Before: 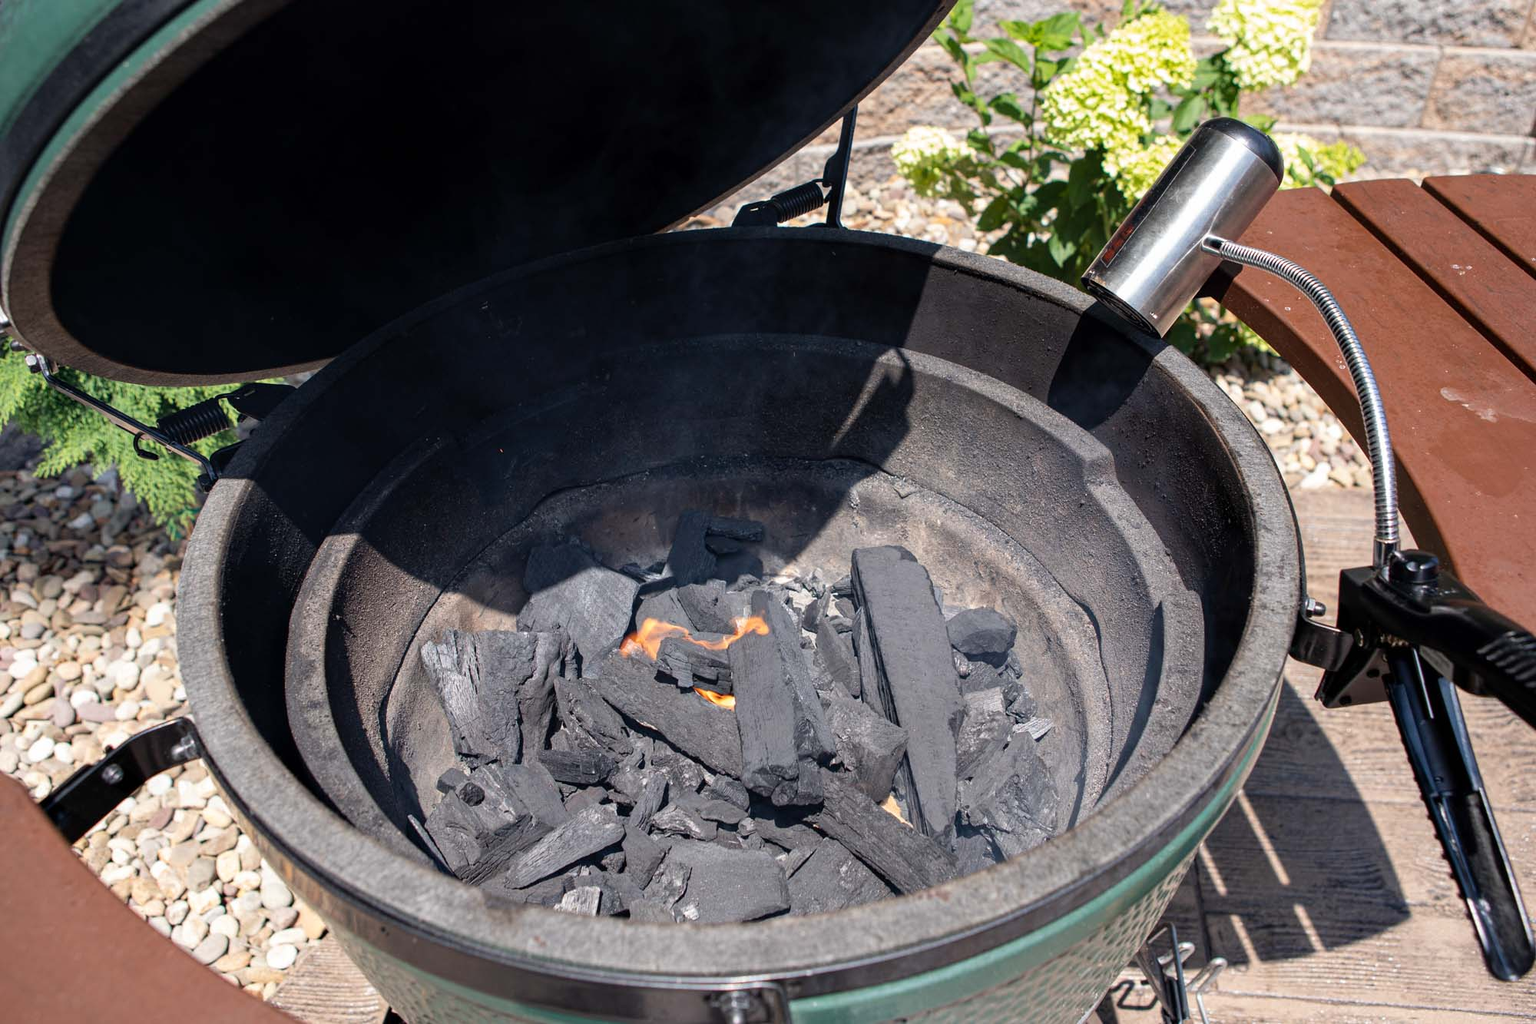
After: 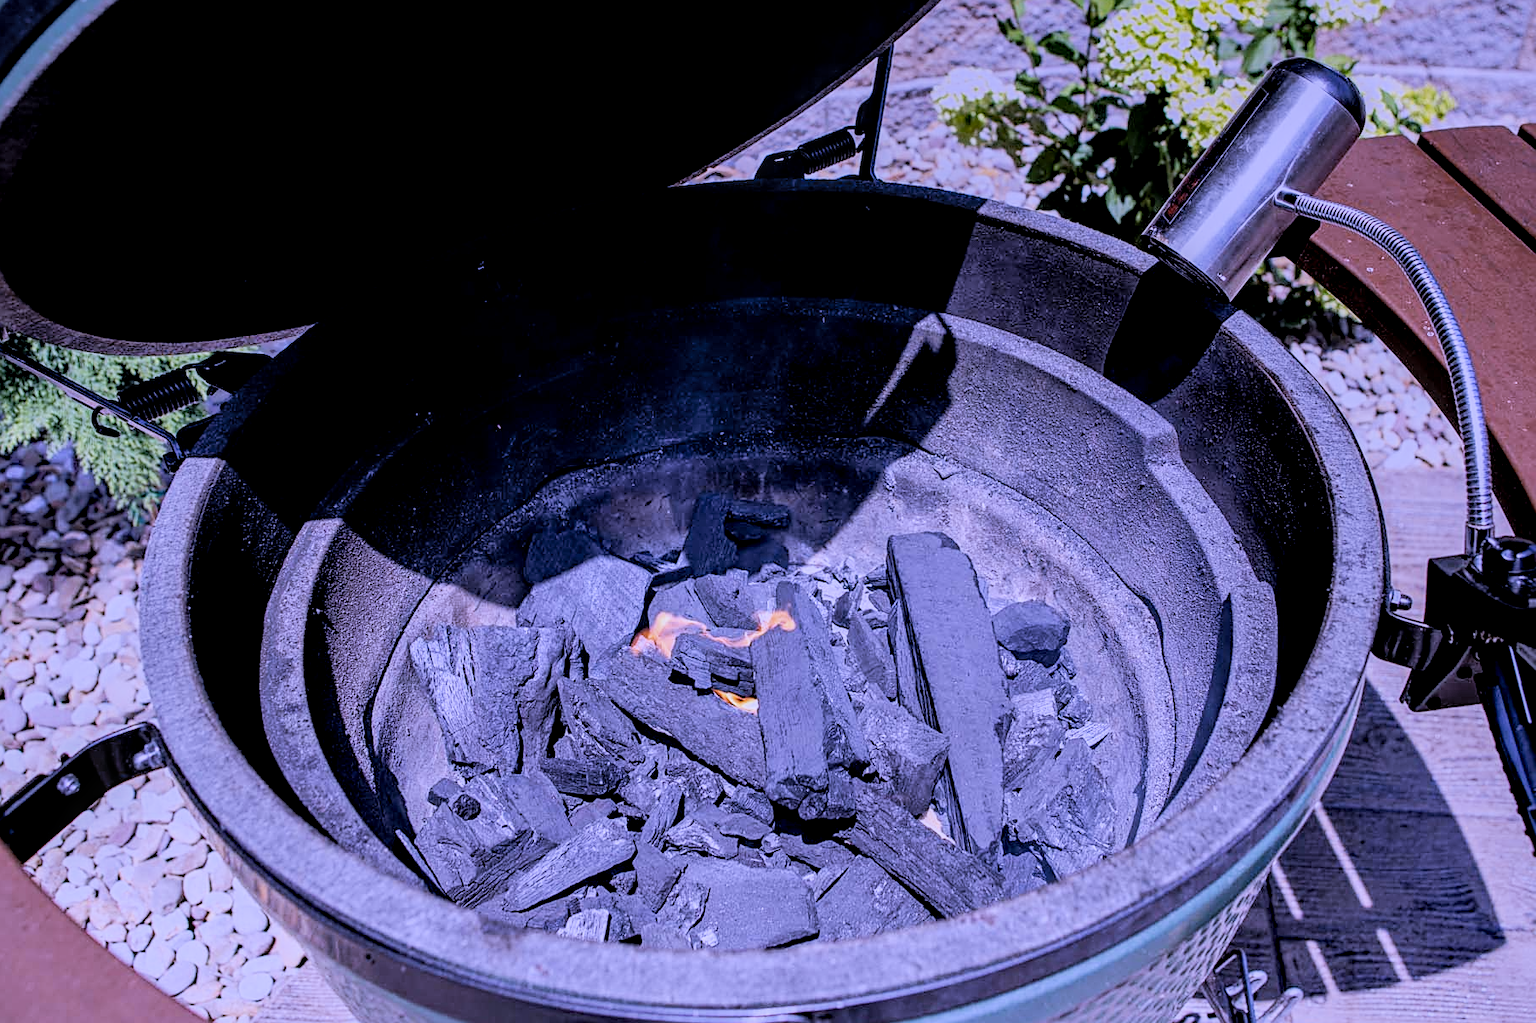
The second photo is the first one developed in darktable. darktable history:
graduated density: on, module defaults
crop: left 3.305%, top 6.436%, right 6.389%, bottom 3.258%
filmic rgb: black relative exposure -5 EV, hardness 2.88, contrast 1.3
shadows and highlights: on, module defaults
white balance: red 0.98, blue 1.61
sharpen: on, module defaults
local contrast: detail 142%
